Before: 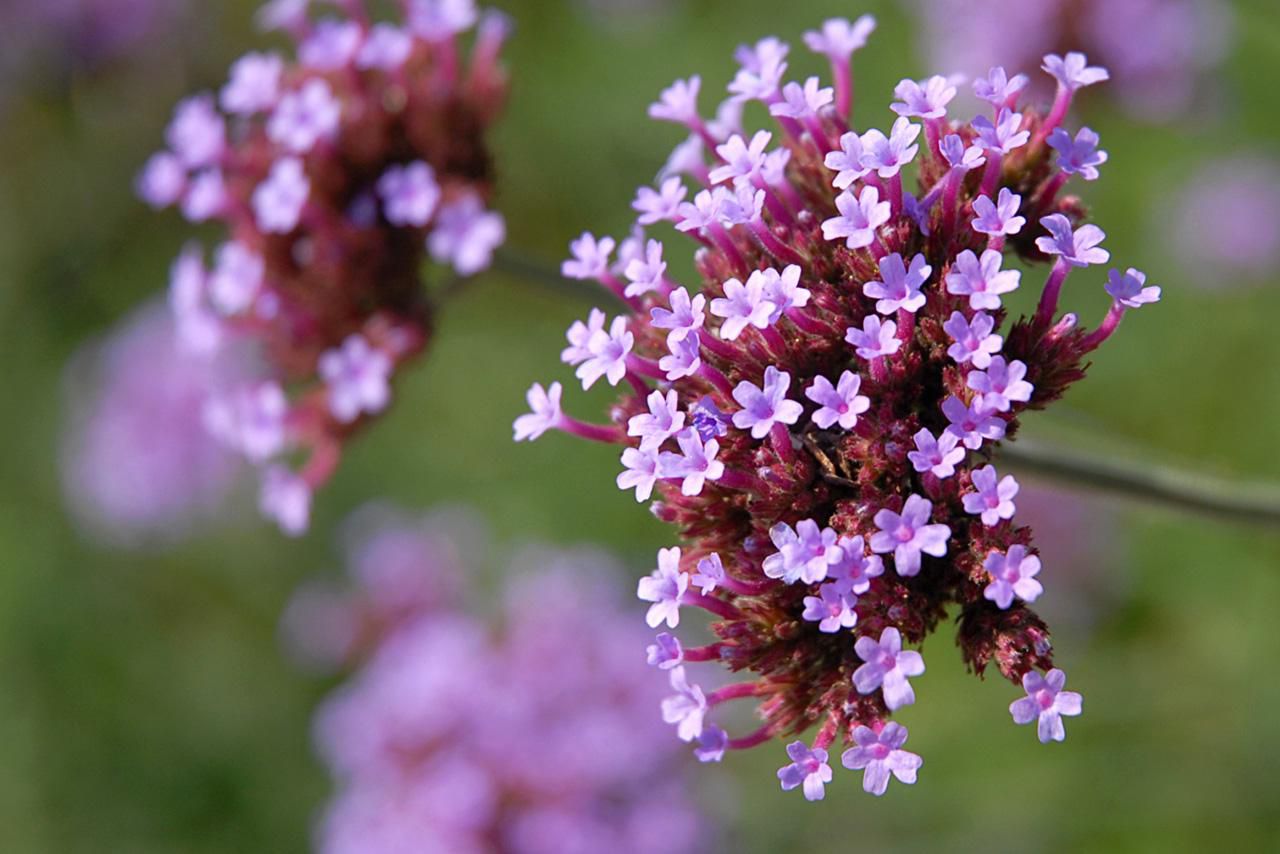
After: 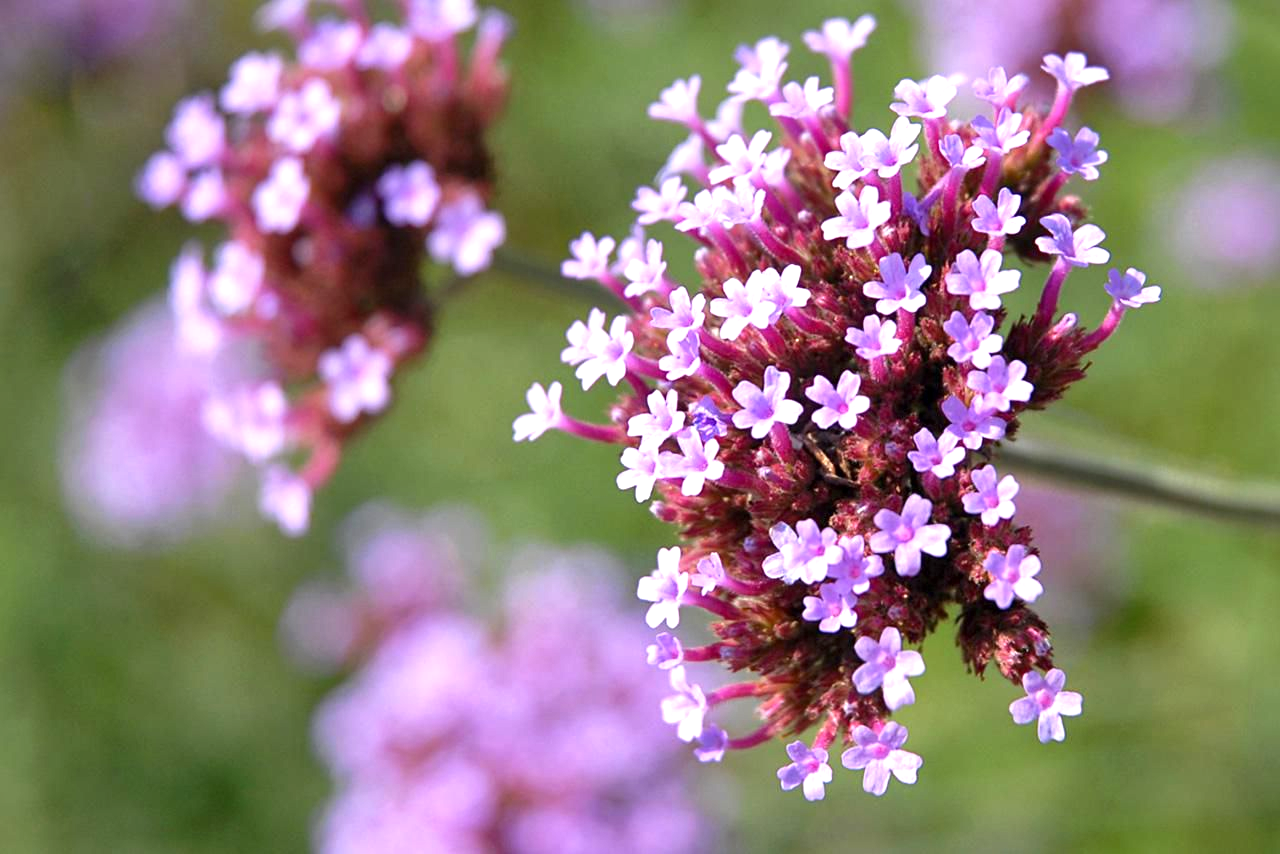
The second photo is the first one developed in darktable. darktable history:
local contrast: mode bilateral grid, contrast 19, coarseness 50, detail 119%, midtone range 0.2
exposure: exposure 0.749 EV, compensate highlight preservation false
